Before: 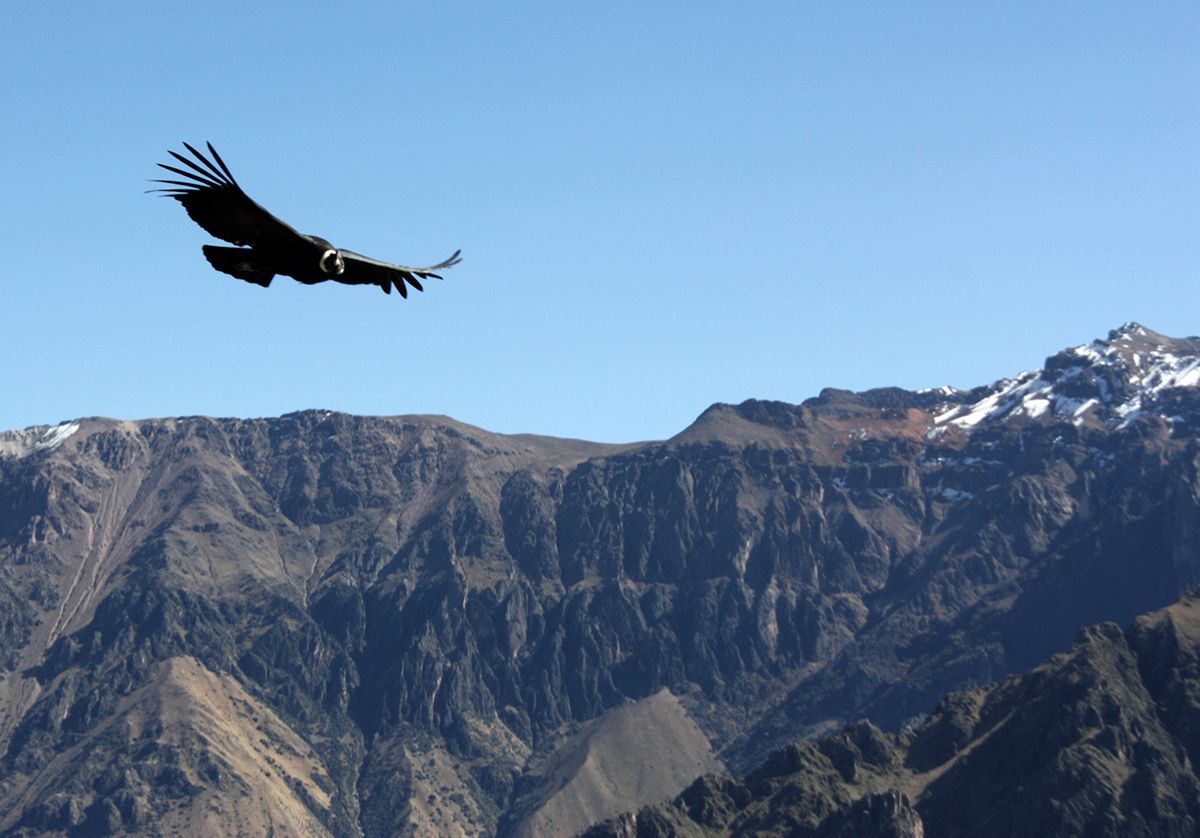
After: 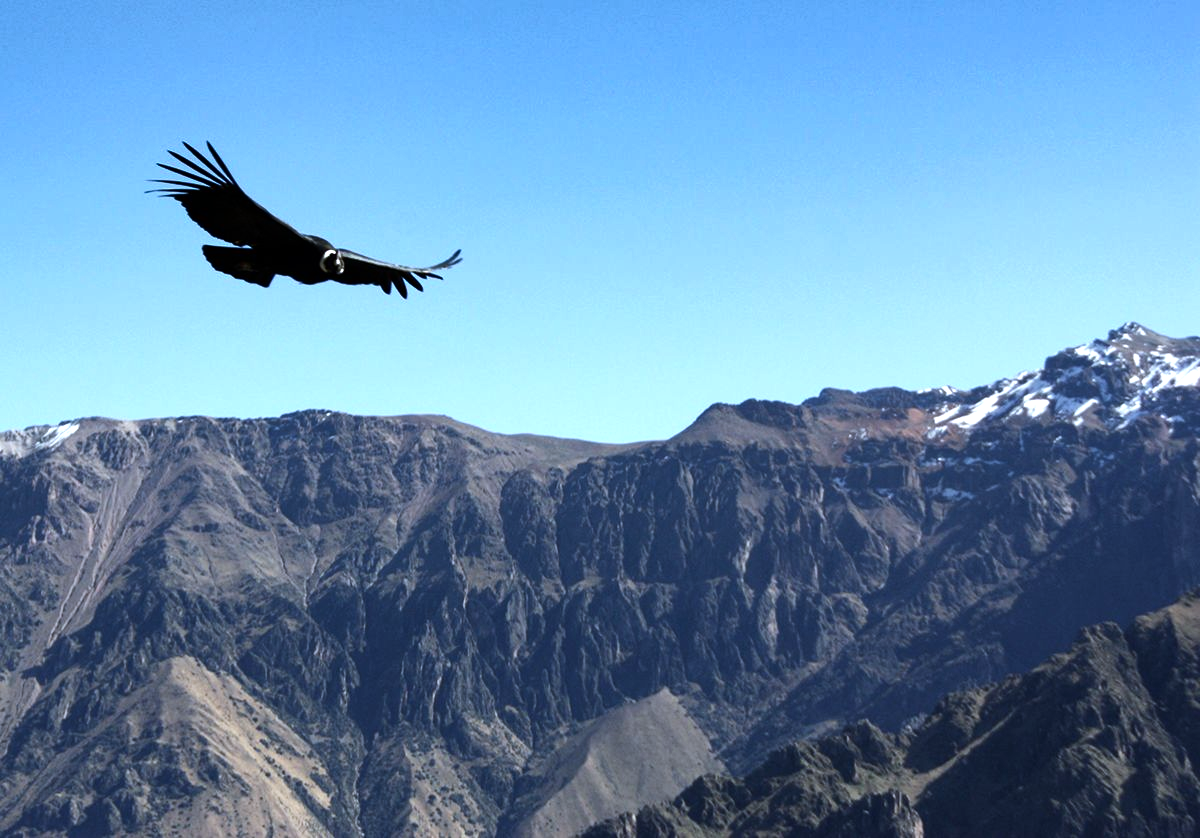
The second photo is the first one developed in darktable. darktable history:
tone equalizer: -8 EV -0.417 EV, -7 EV -0.389 EV, -6 EV -0.333 EV, -5 EV -0.222 EV, -3 EV 0.222 EV, -2 EV 0.333 EV, -1 EV 0.389 EV, +0 EV 0.417 EV, edges refinement/feathering 500, mask exposure compensation -1.57 EV, preserve details no
shadows and highlights: radius 171.16, shadows 27, white point adjustment 3.13, highlights -67.95, soften with gaussian
white balance: red 0.954, blue 1.079
